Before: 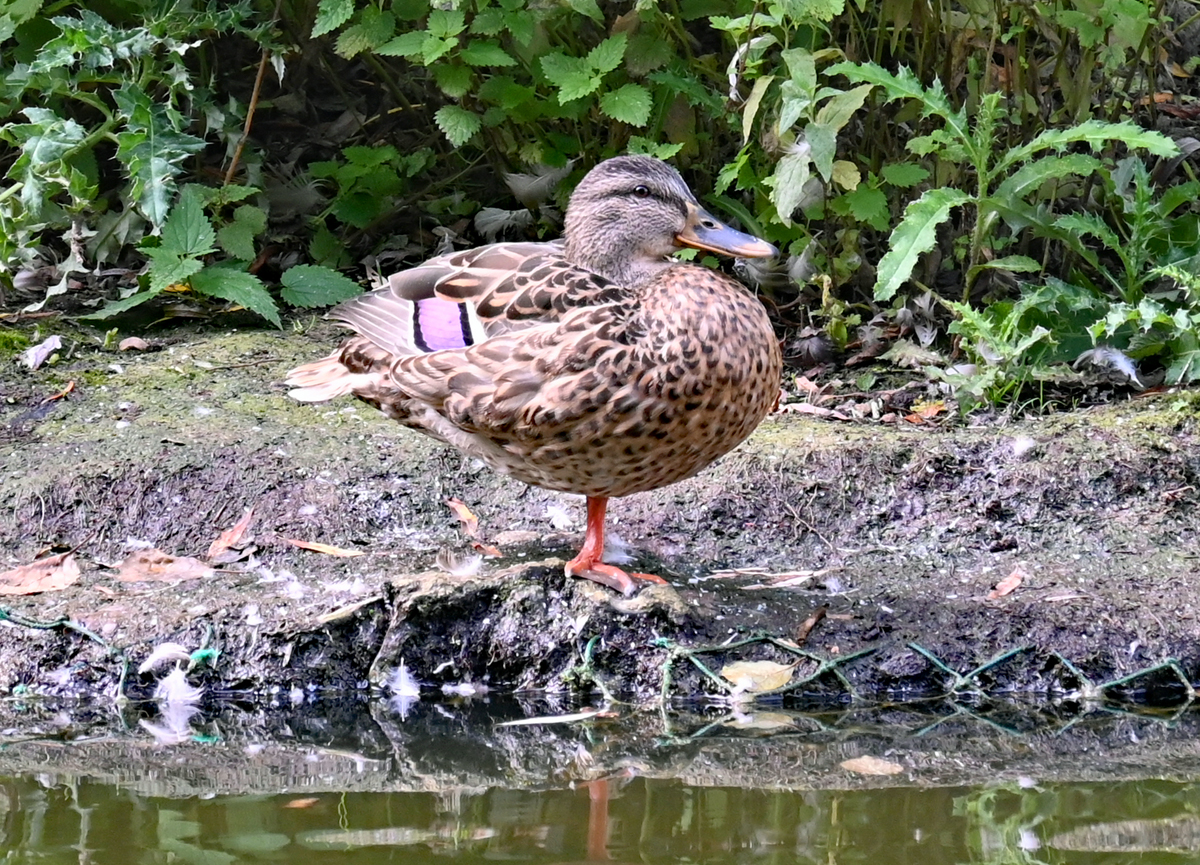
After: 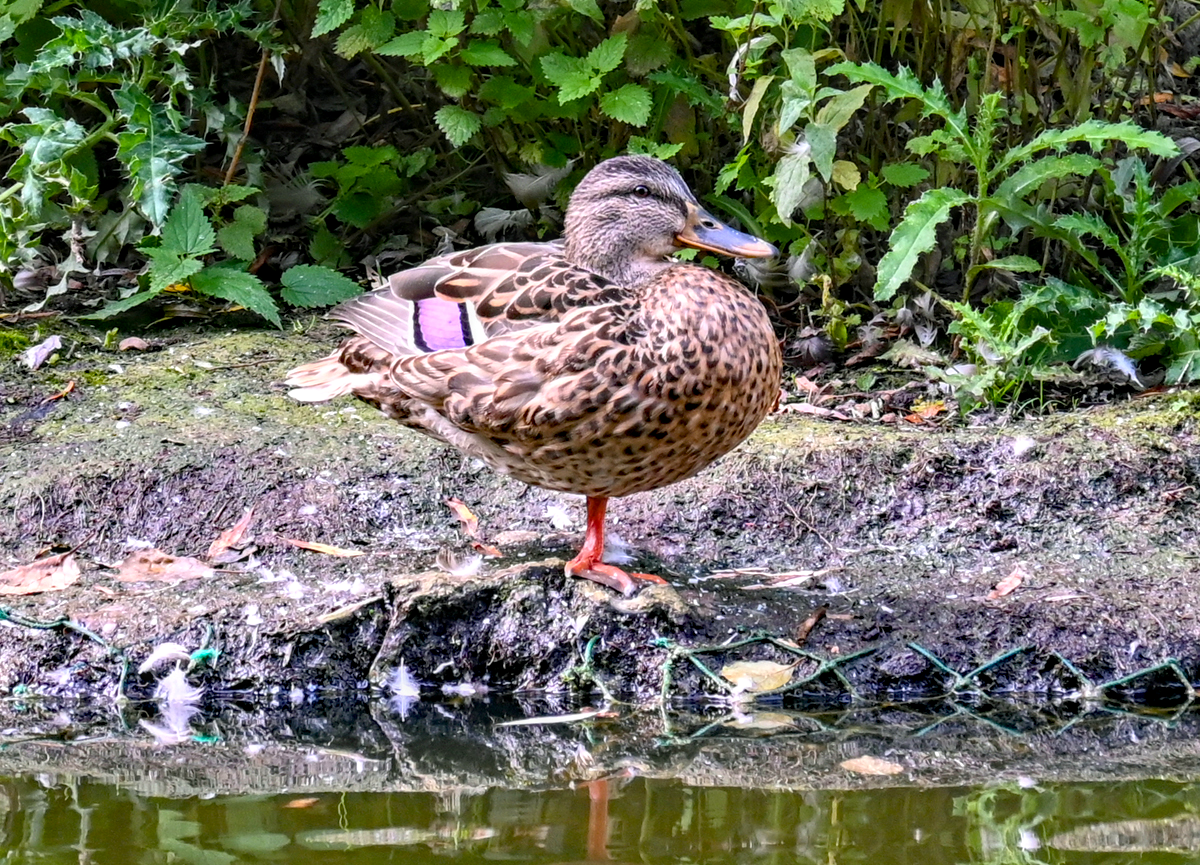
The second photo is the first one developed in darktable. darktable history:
color balance rgb: perceptual saturation grading › global saturation 20%, global vibrance 20%
local contrast: detail 130%
